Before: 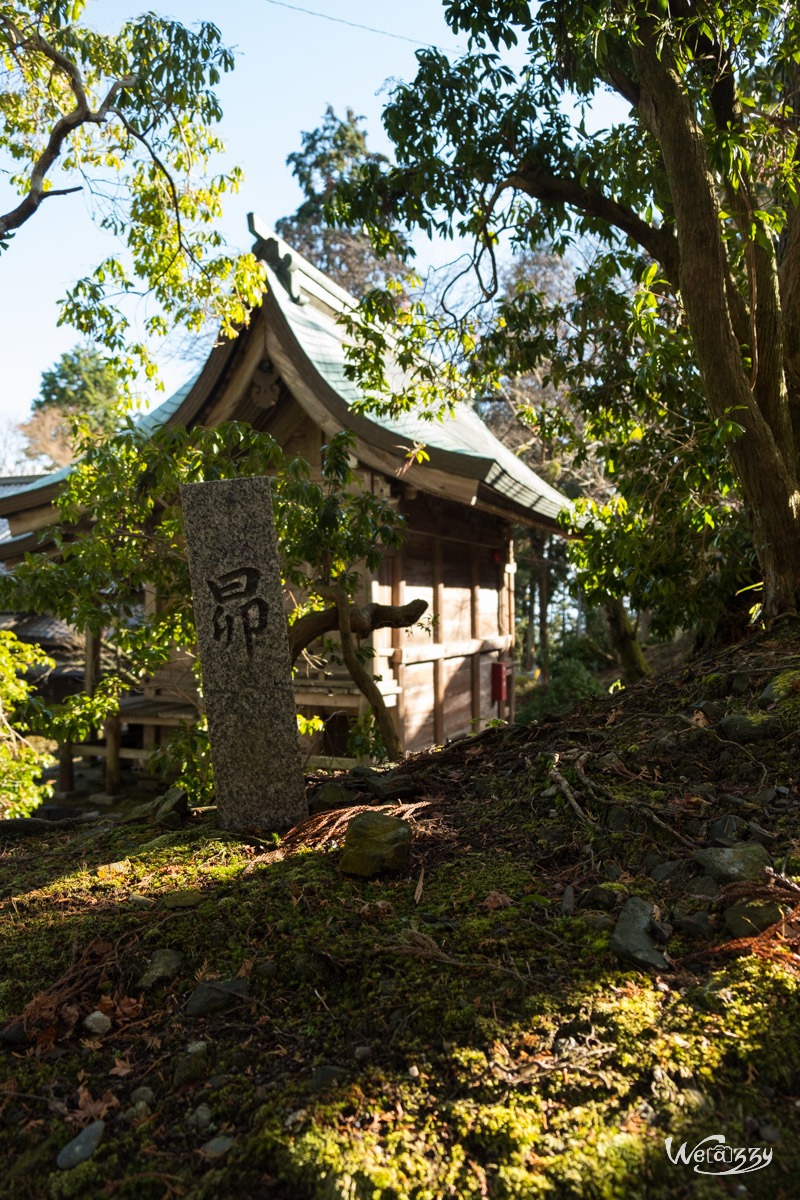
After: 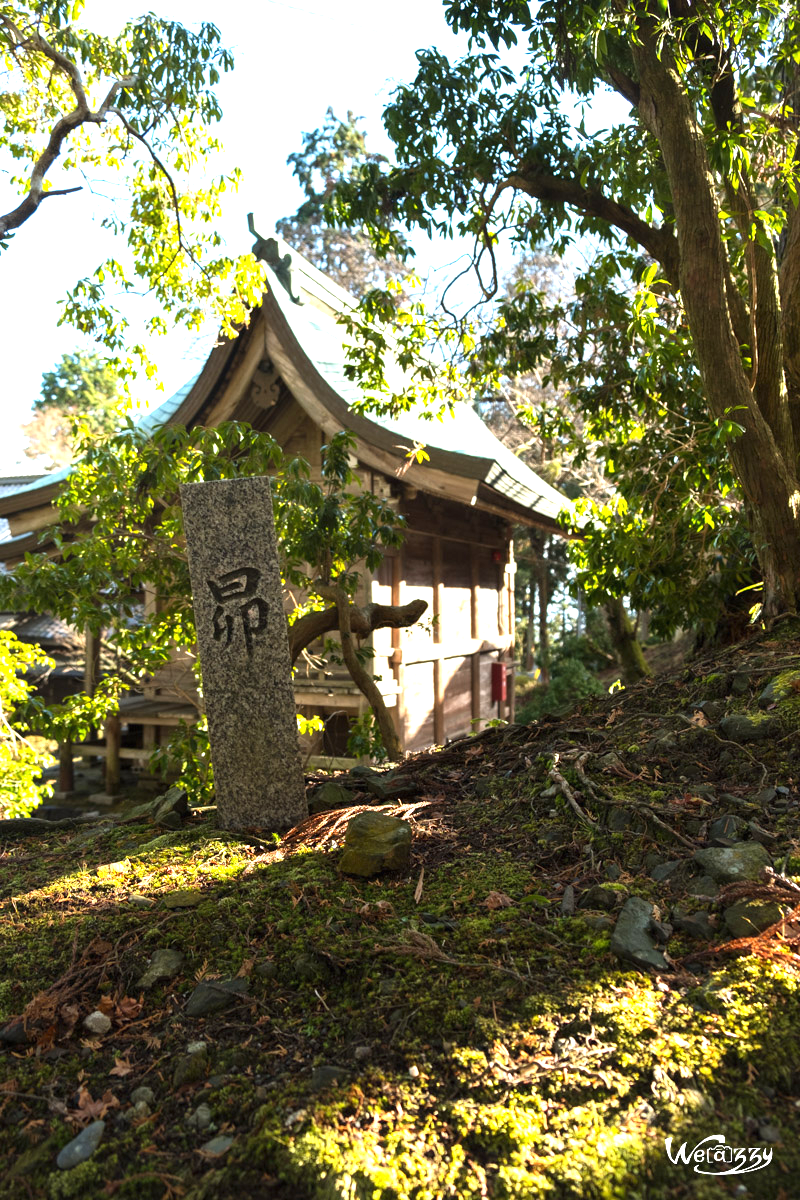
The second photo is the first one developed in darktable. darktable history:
exposure: black level correction 0, exposure 1.097 EV, compensate exposure bias true, compensate highlight preservation false
